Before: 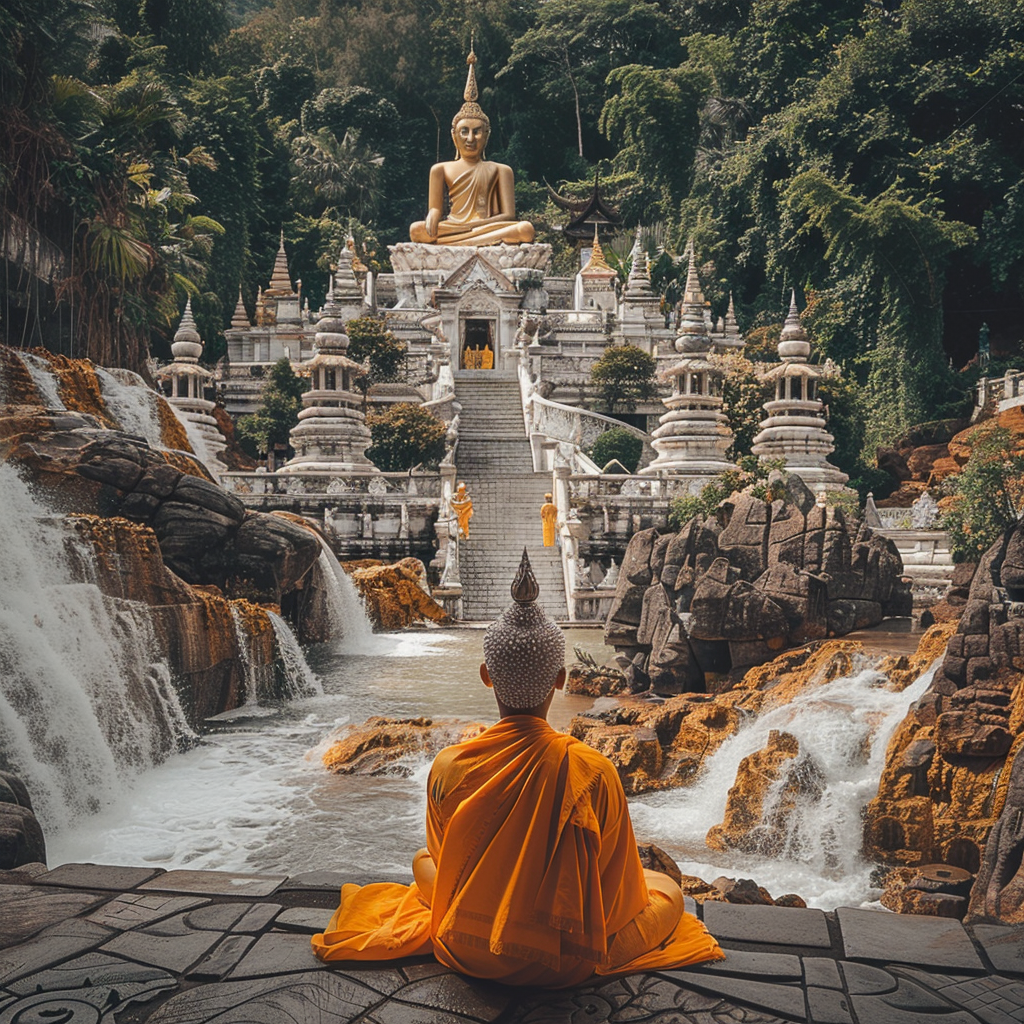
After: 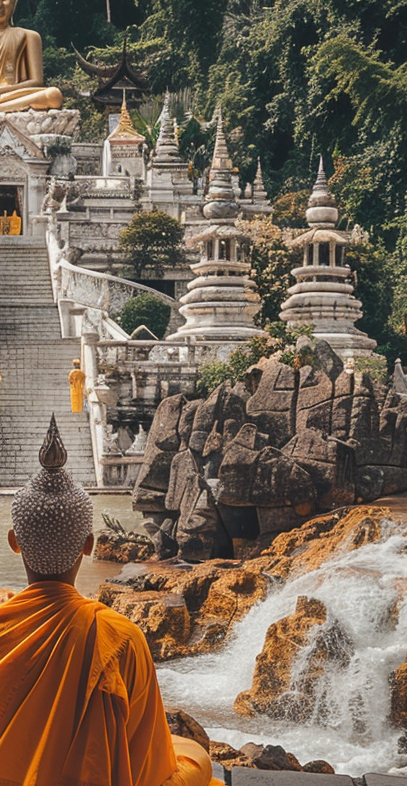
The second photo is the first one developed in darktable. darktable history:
crop: left 46.151%, top 13.166%, right 14.059%, bottom 10.073%
